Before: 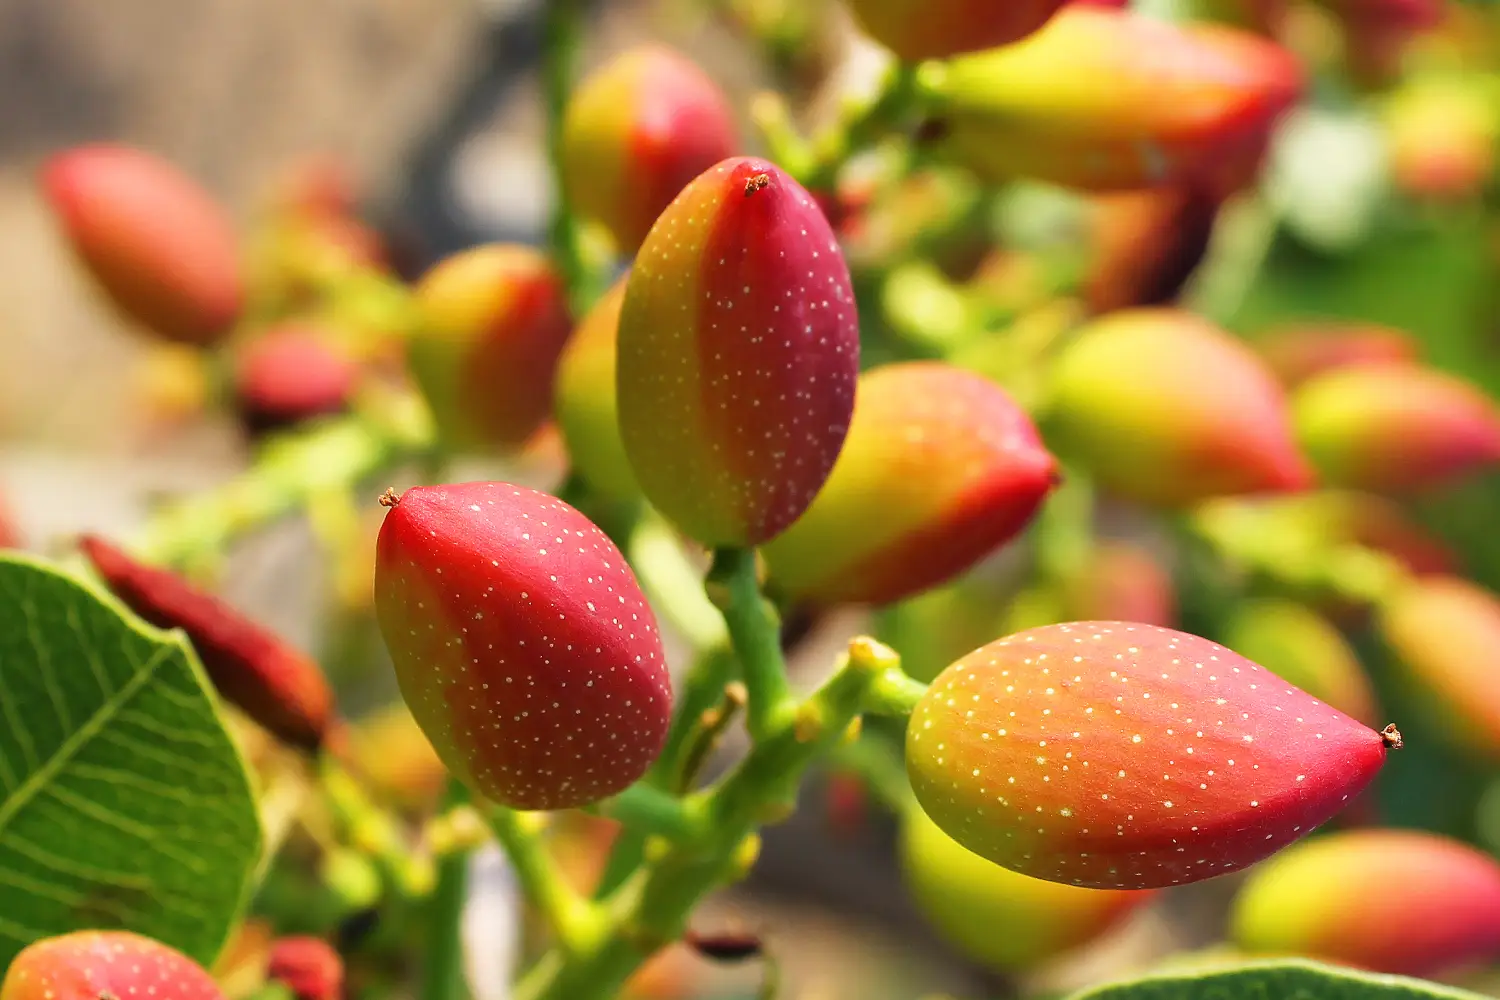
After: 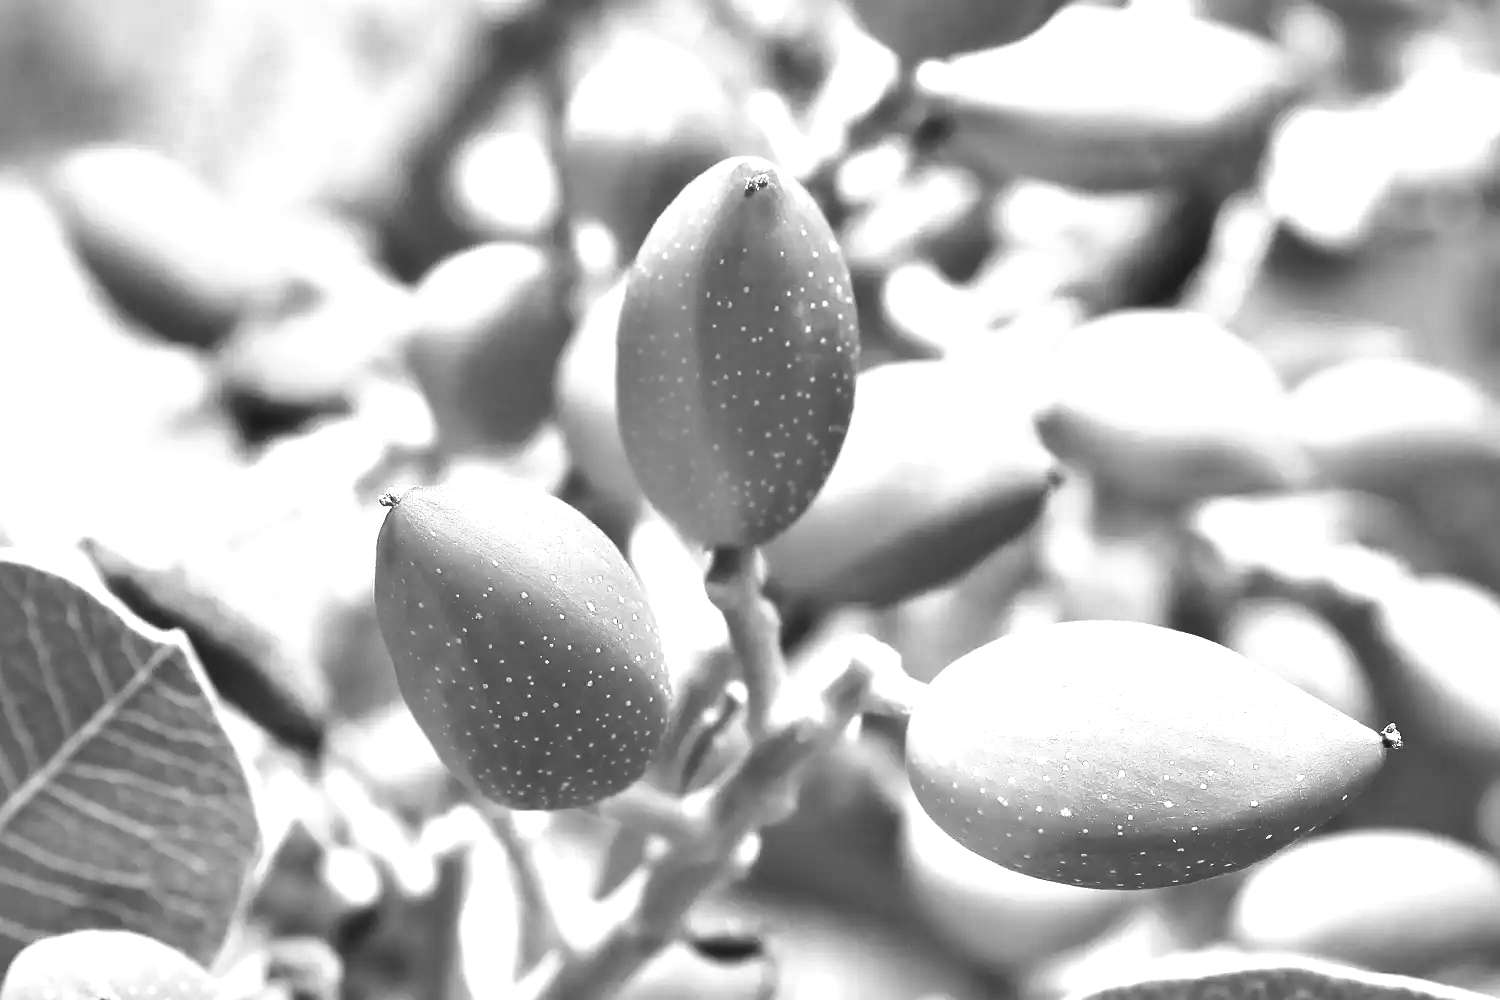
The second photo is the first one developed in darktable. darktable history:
monochrome: on, module defaults
exposure: black level correction 0, exposure 1.35 EV, compensate exposure bias true, compensate highlight preservation false
shadows and highlights: shadows 20.91, highlights -35.45, soften with gaussian
white balance: red 1.138, green 0.996, blue 0.812
